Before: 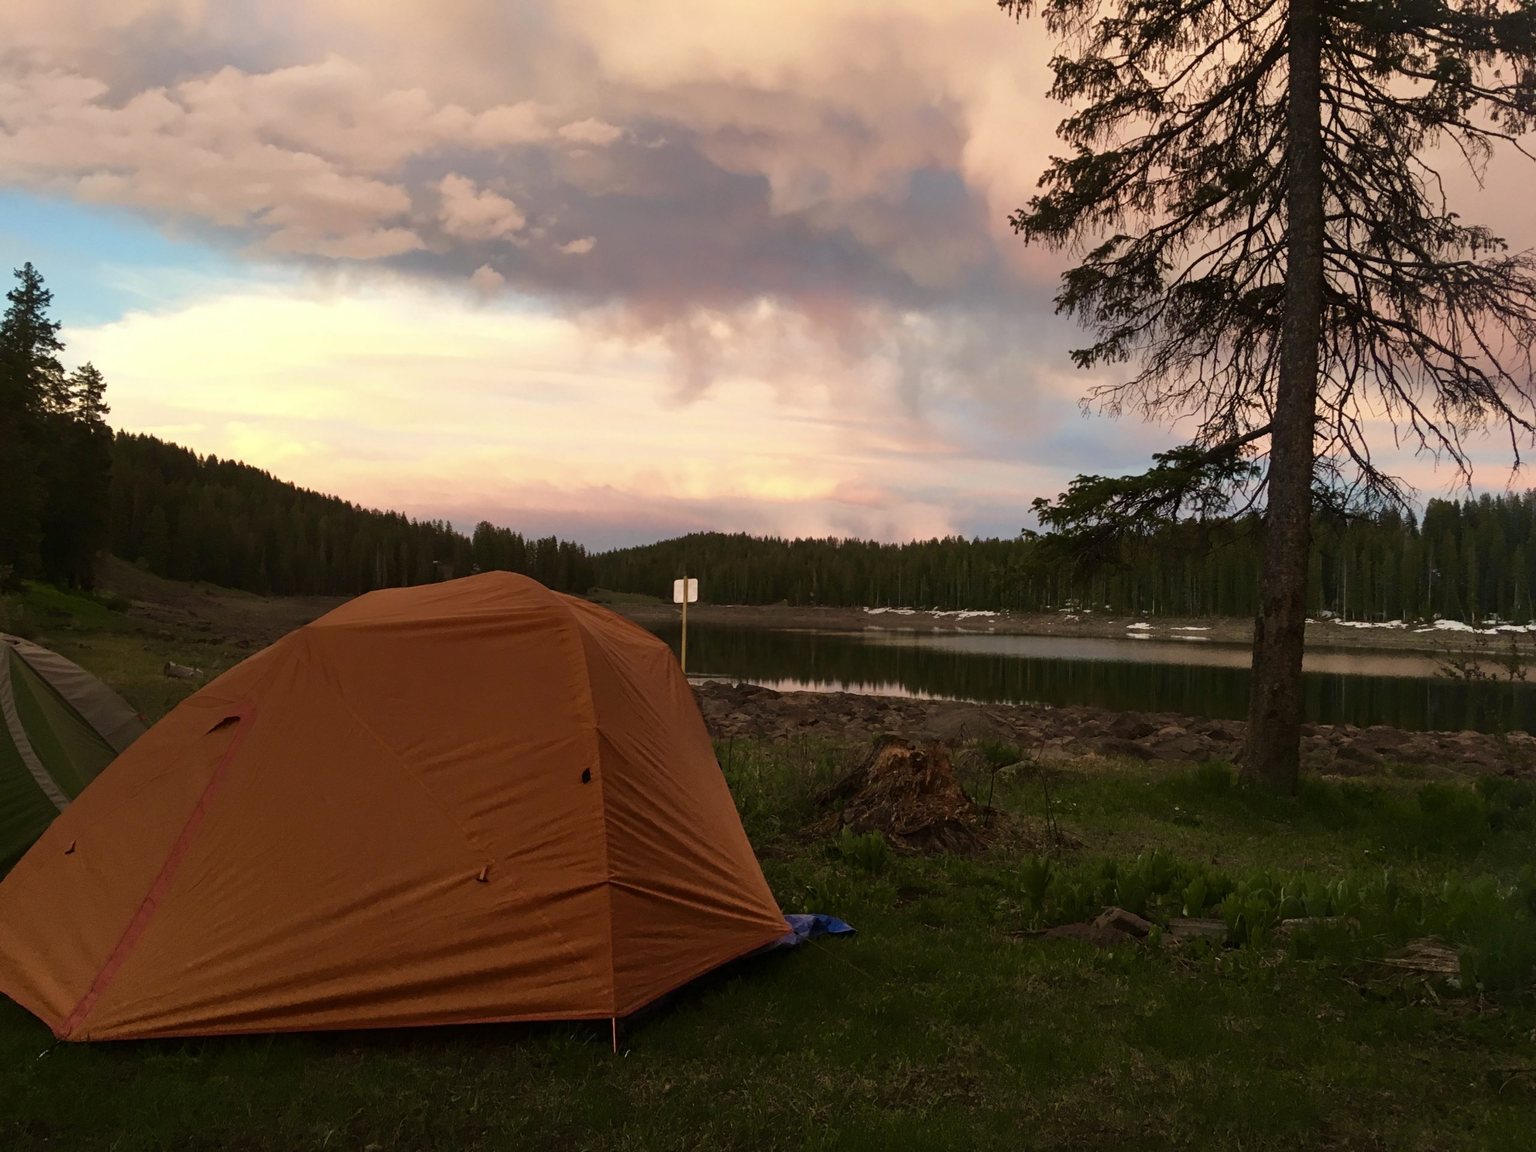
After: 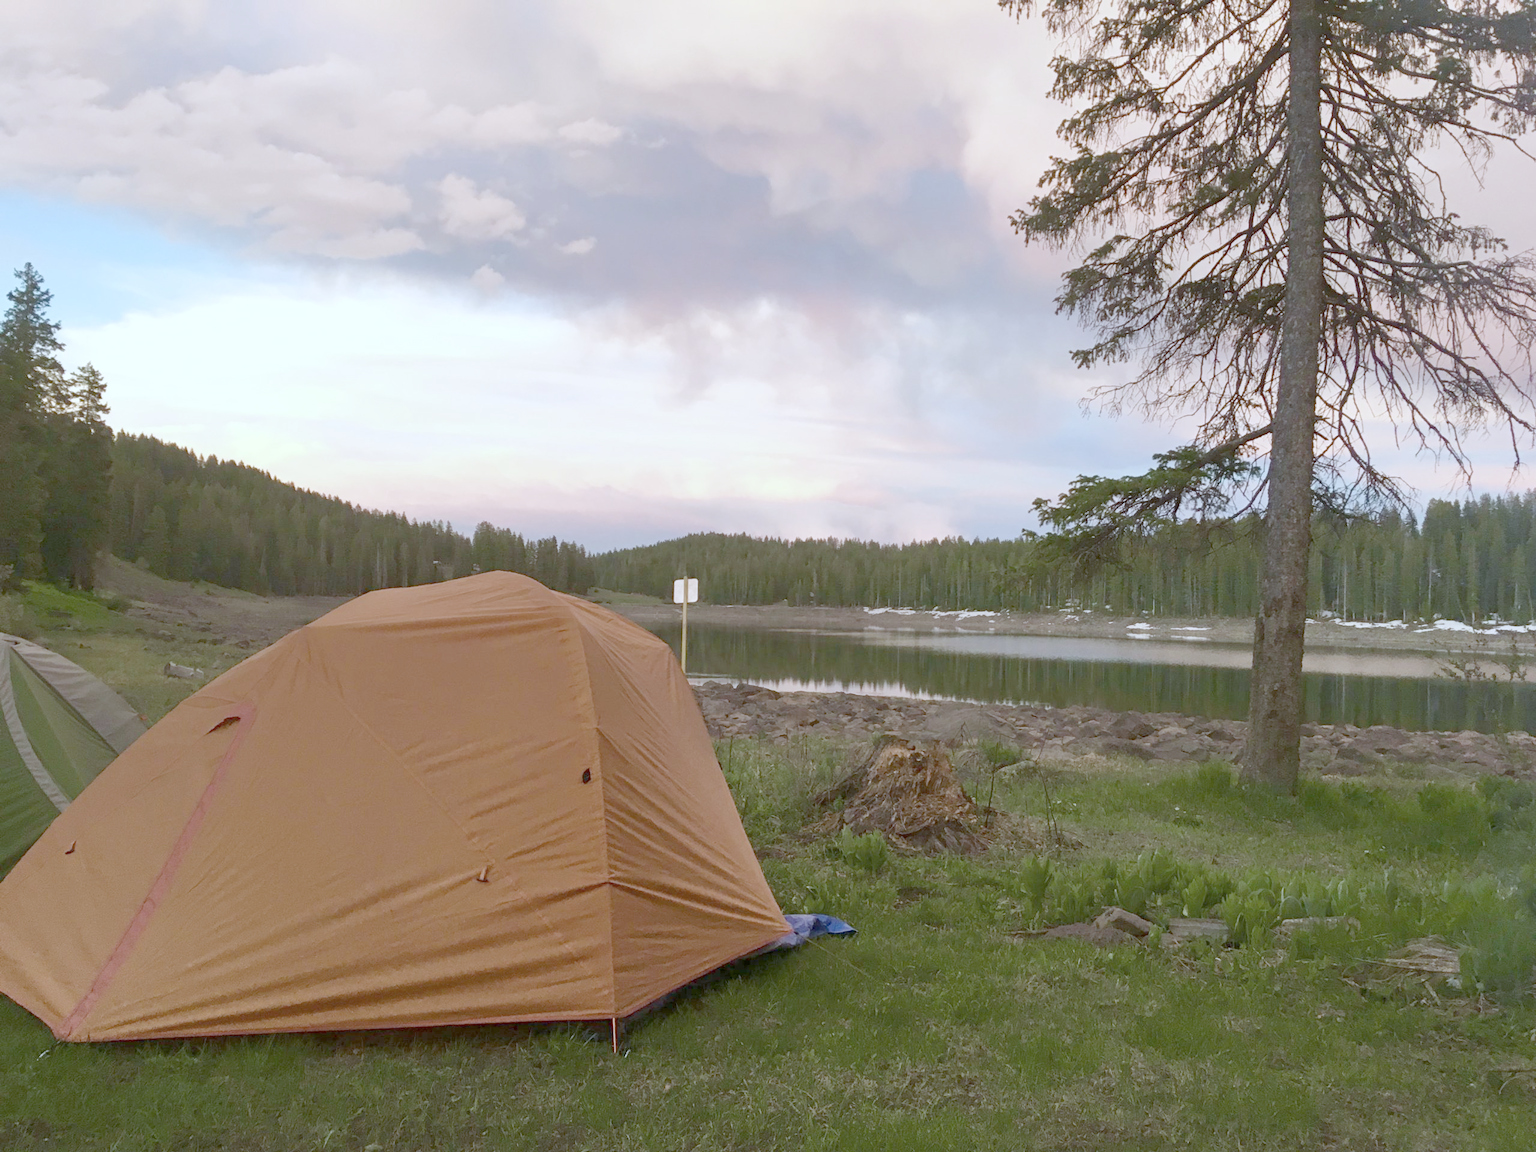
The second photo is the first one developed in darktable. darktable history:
highlight reconstruction: method clip highlights, iterations 1, diameter of reconstruction 64 px
color calibration: illuminant as shot in camera, x 0.369, y 0.376, temperature 4328.46 K, gamut compression 3
